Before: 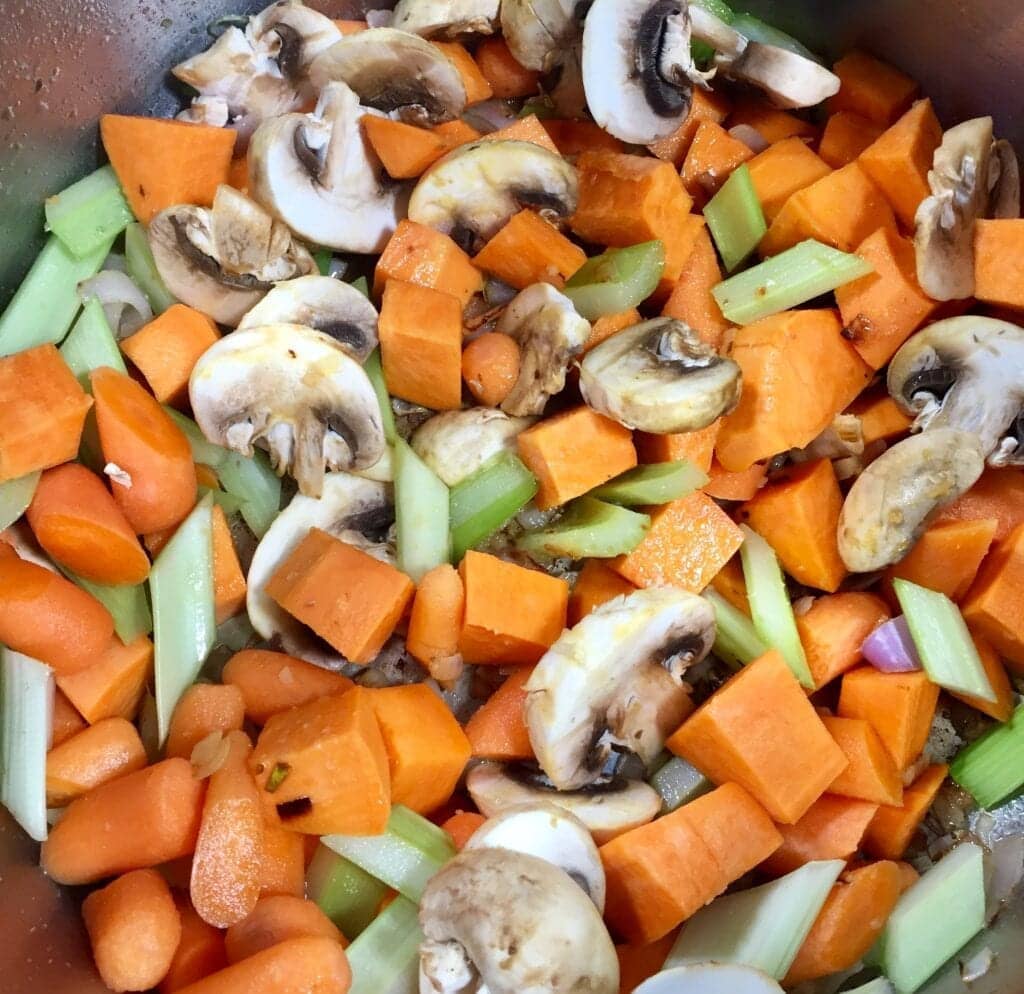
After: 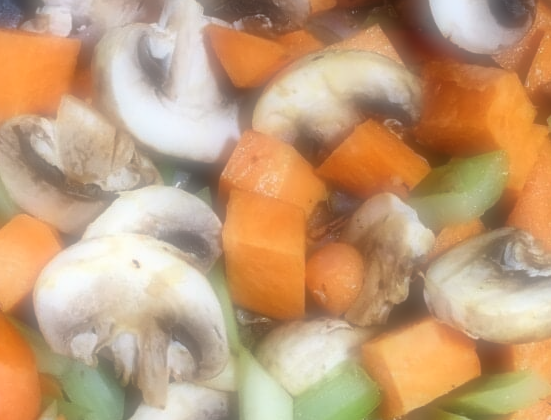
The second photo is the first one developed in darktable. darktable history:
crop: left 15.306%, top 9.065%, right 30.789%, bottom 48.638%
contrast brightness saturation: saturation -0.05
soften: on, module defaults
